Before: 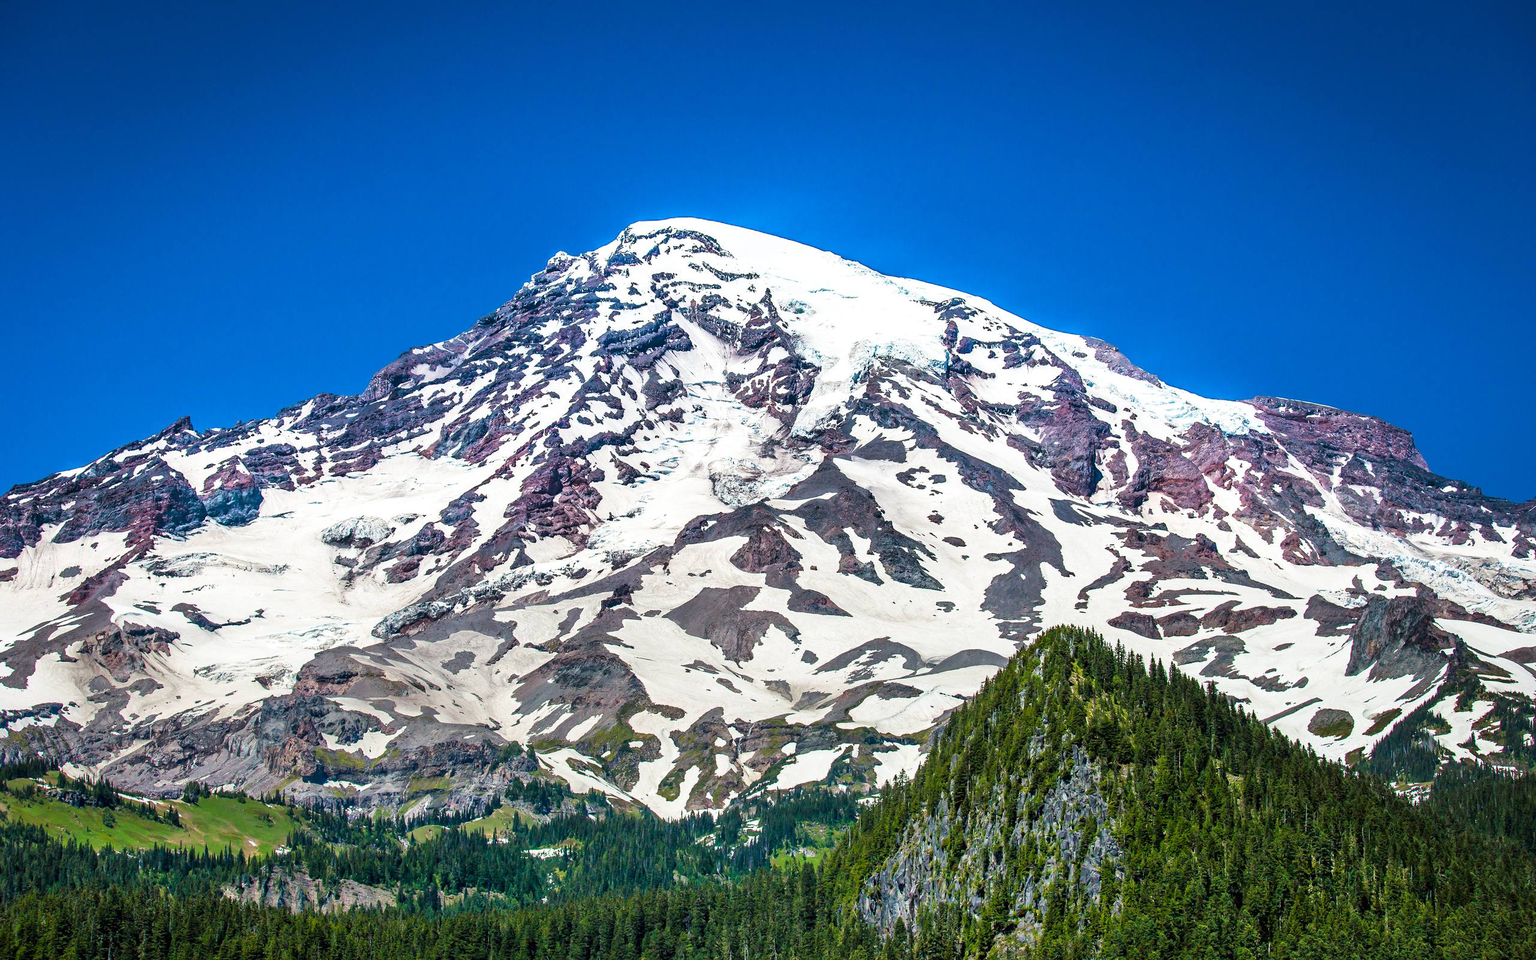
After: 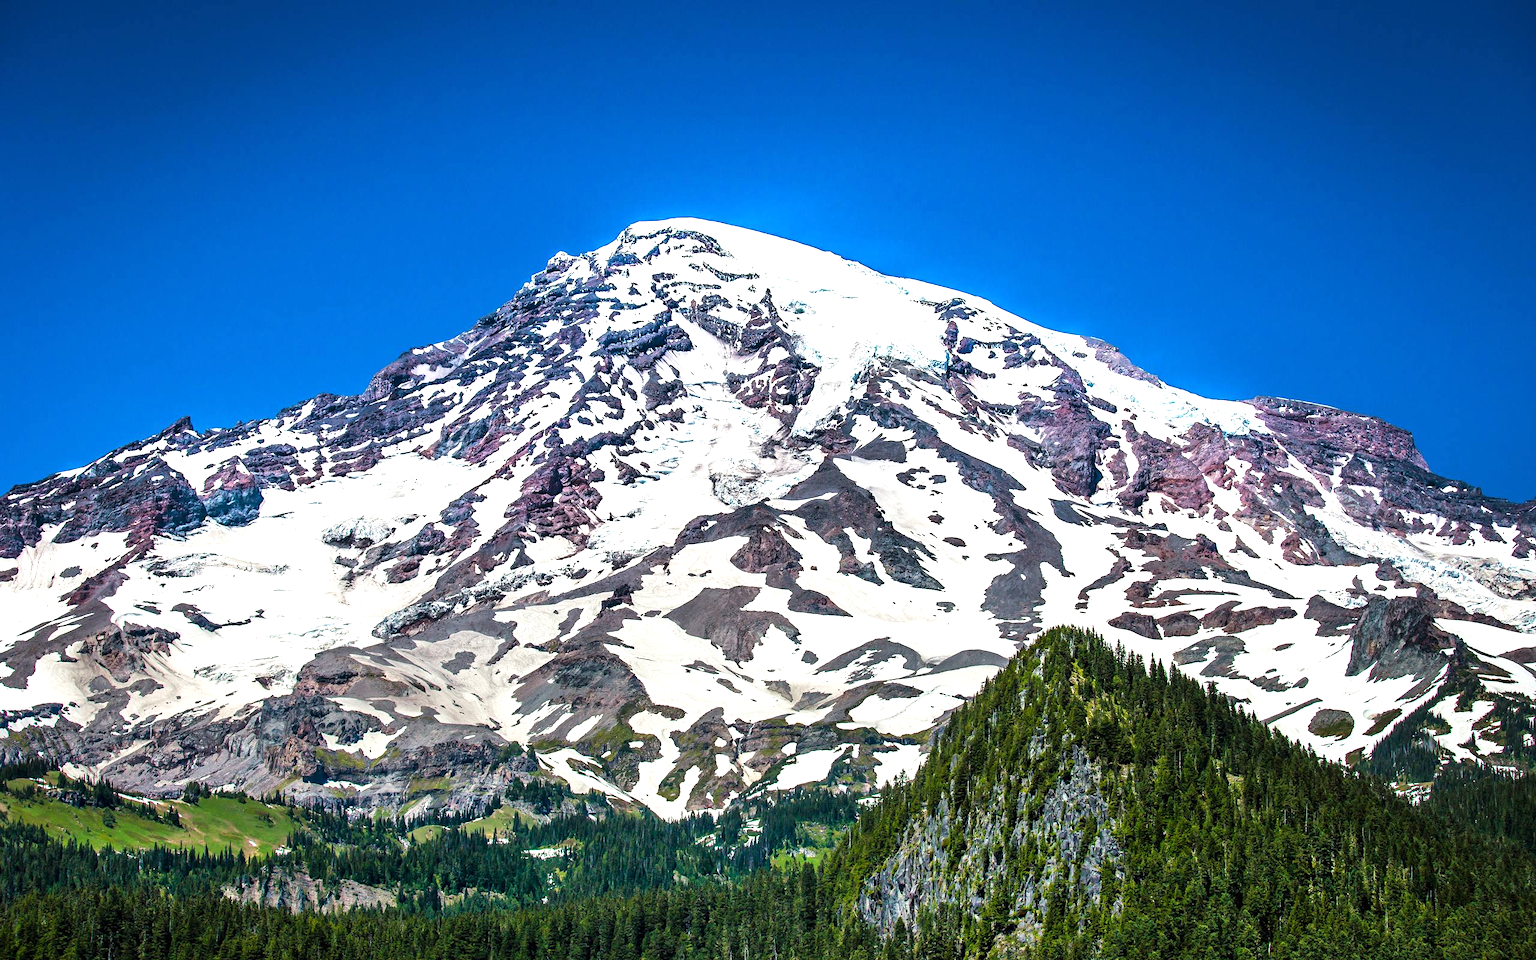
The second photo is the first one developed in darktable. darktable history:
tone equalizer: -8 EV -0.383 EV, -7 EV -0.418 EV, -6 EV -0.368 EV, -5 EV -0.205 EV, -3 EV 0.192 EV, -2 EV 0.327 EV, -1 EV 0.365 EV, +0 EV 0.43 EV, edges refinement/feathering 500, mask exposure compensation -1.57 EV, preserve details no
